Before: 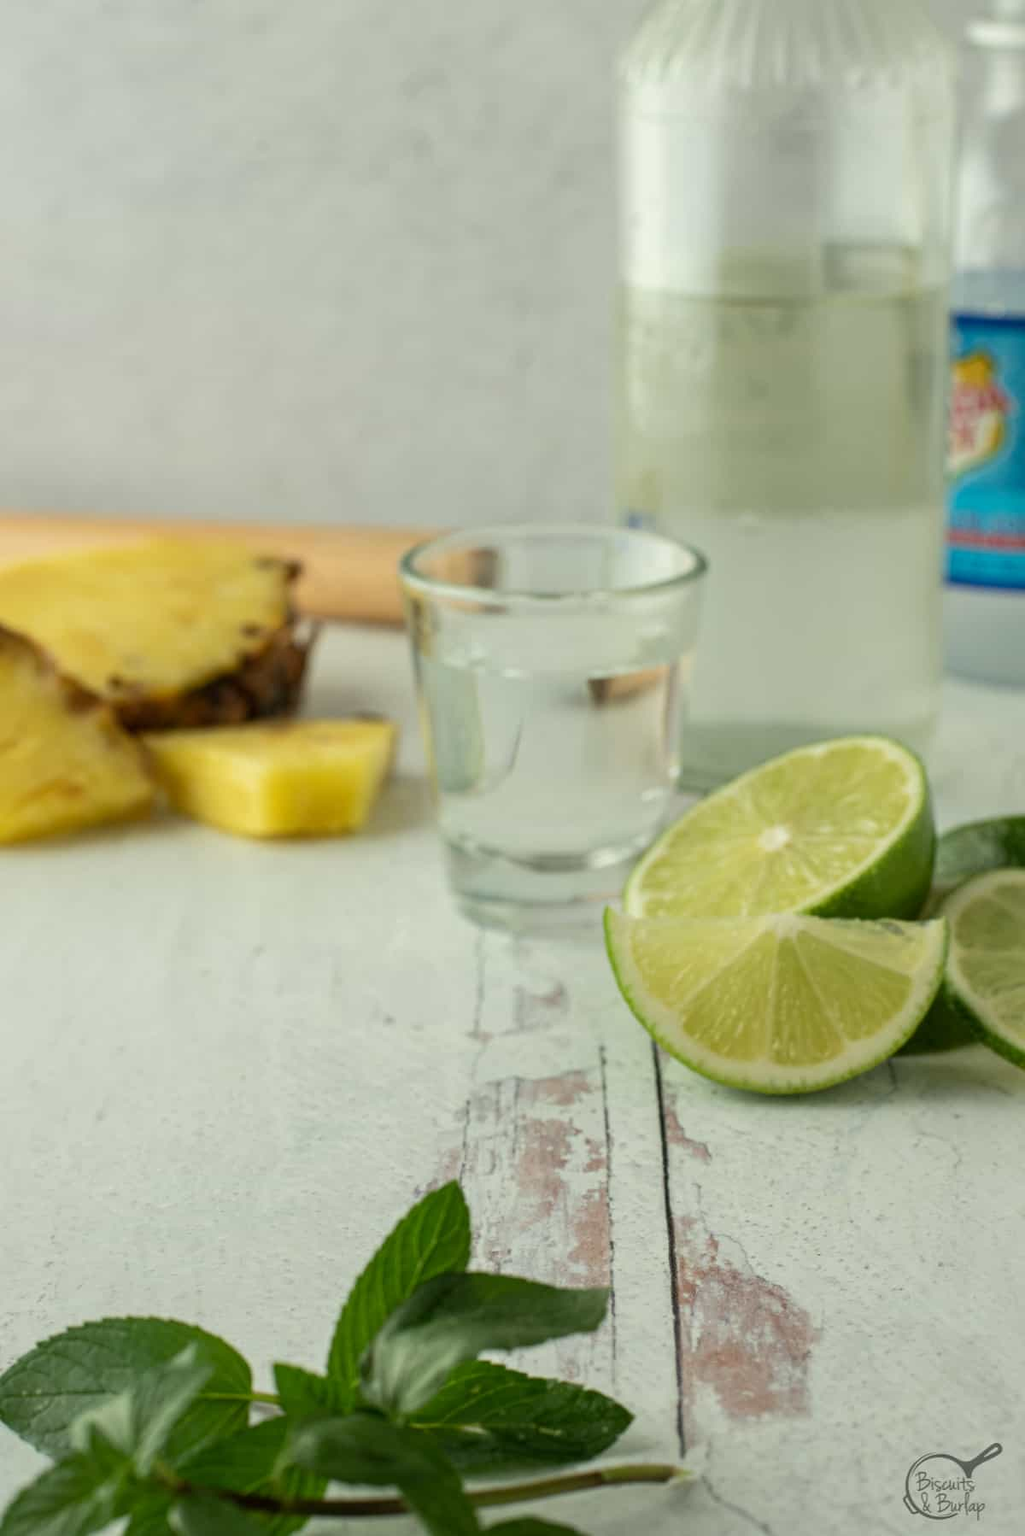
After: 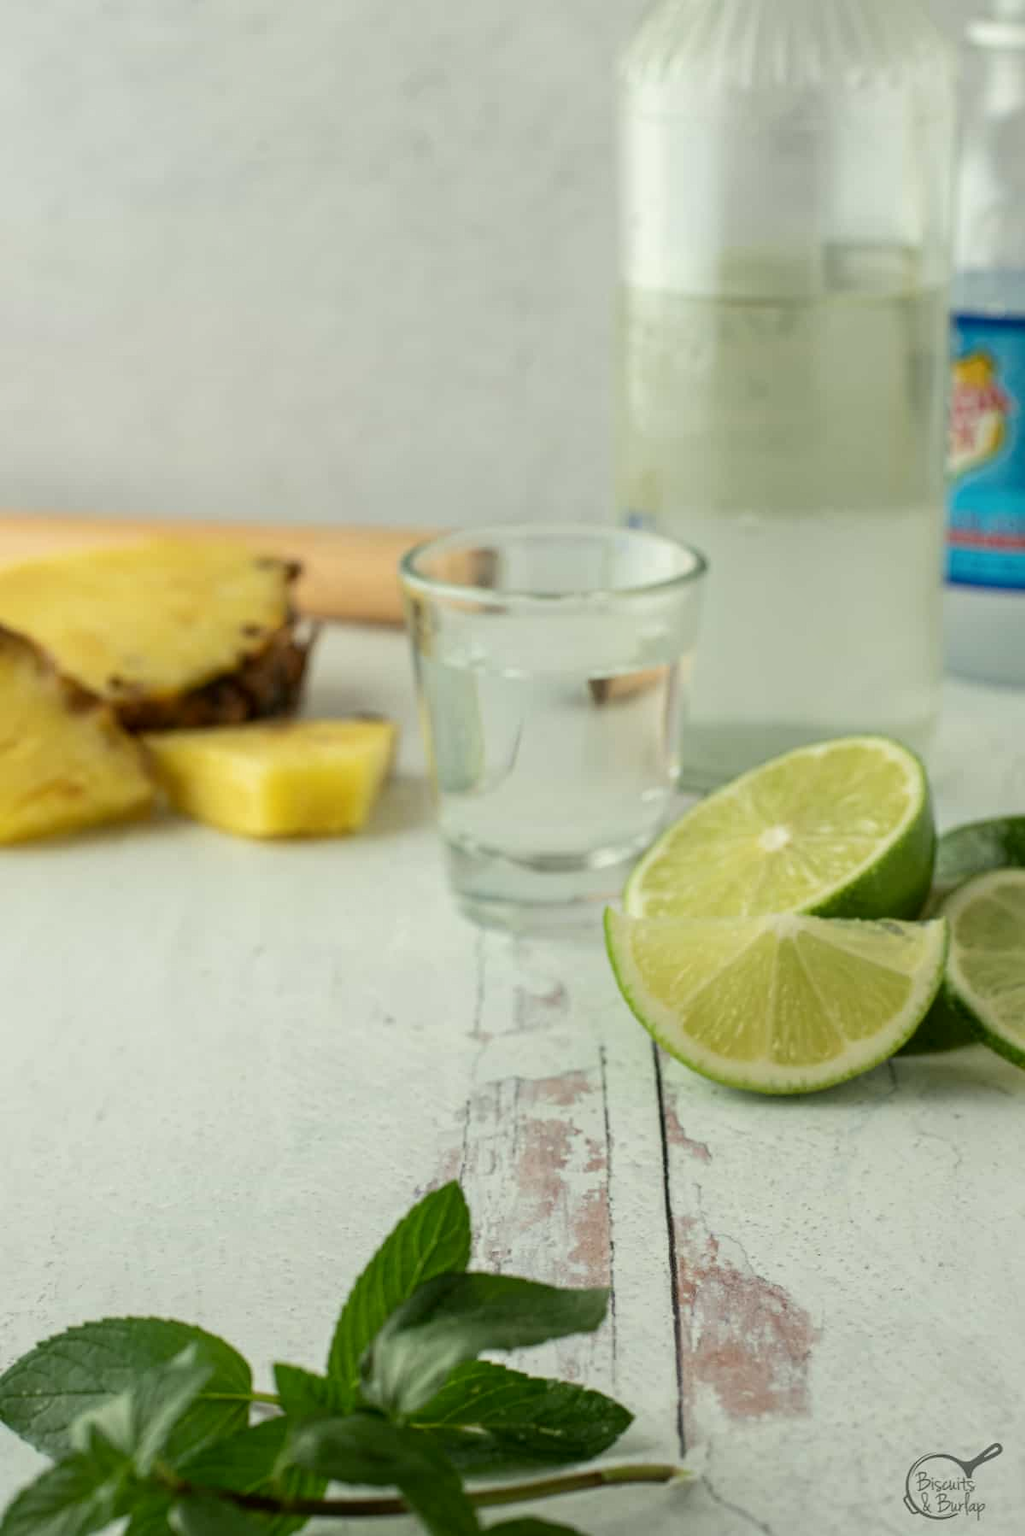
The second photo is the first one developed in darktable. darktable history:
shadows and highlights: shadows -31.5, highlights 29.45
exposure: compensate exposure bias true, compensate highlight preservation false
